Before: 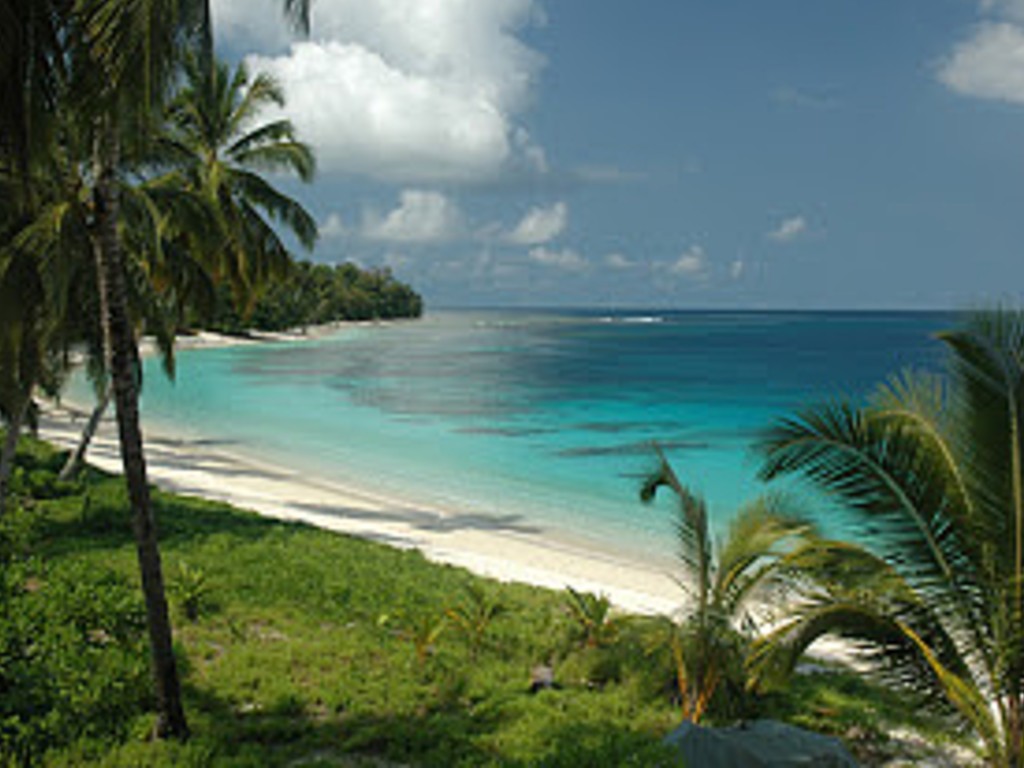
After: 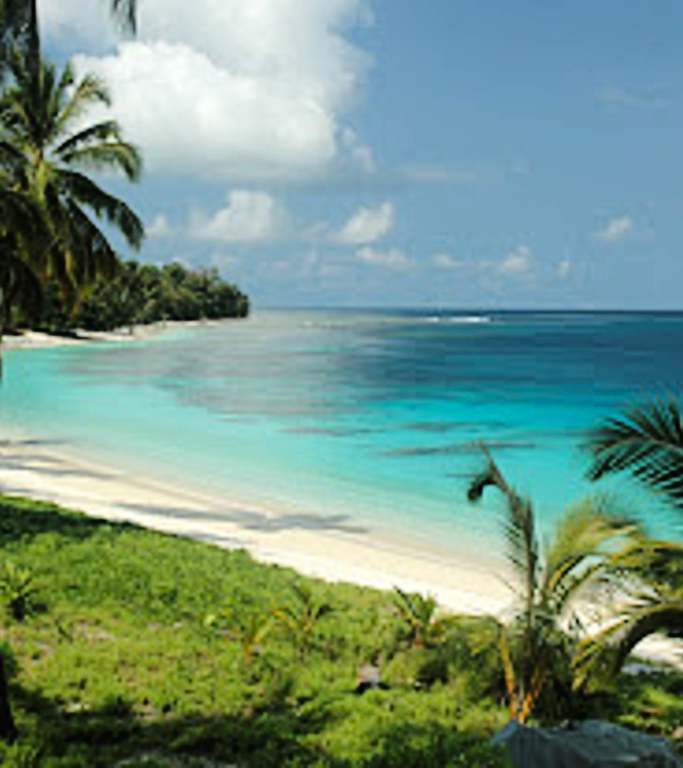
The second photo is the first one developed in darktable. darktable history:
crop: left 16.896%, right 16.359%
tone curve: curves: ch0 [(0, 0) (0.003, 0.001) (0.011, 0.006) (0.025, 0.012) (0.044, 0.018) (0.069, 0.025) (0.1, 0.045) (0.136, 0.074) (0.177, 0.124) (0.224, 0.196) (0.277, 0.289) (0.335, 0.396) (0.399, 0.495) (0.468, 0.585) (0.543, 0.663) (0.623, 0.728) (0.709, 0.808) (0.801, 0.87) (0.898, 0.932) (1, 1)], color space Lab, linked channels, preserve colors none
